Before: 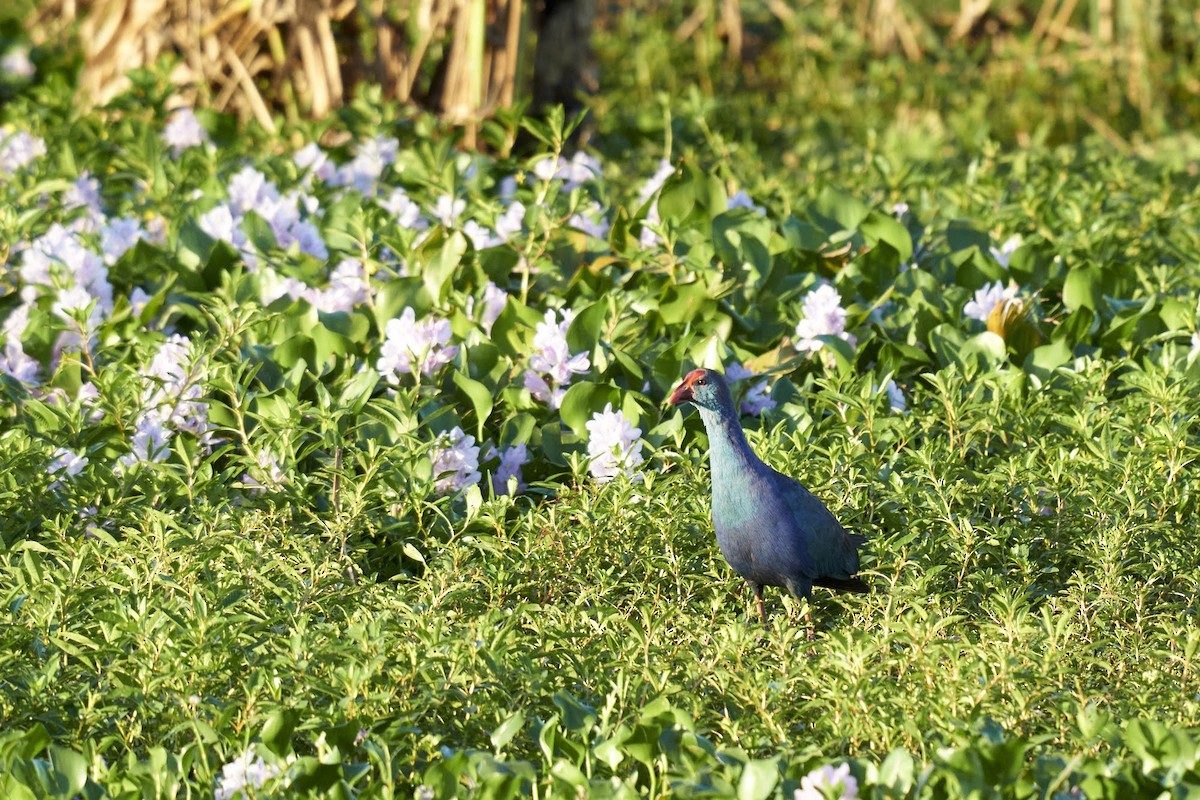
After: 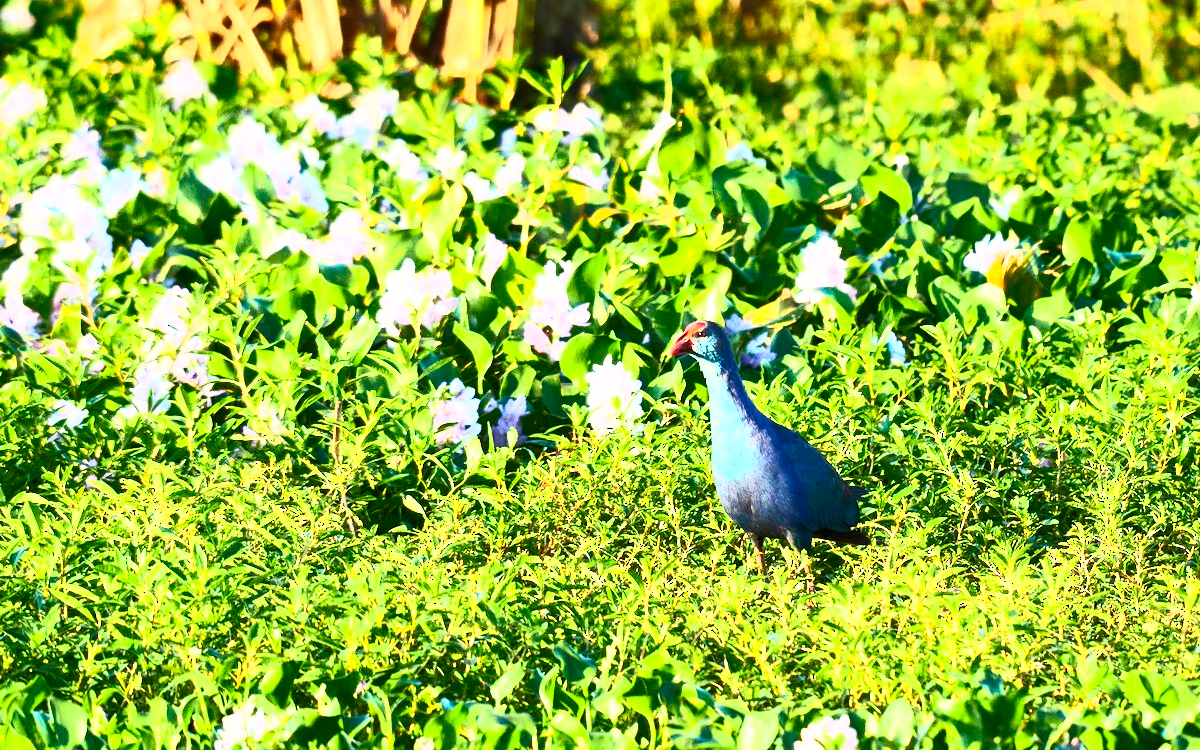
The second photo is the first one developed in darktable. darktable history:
contrast brightness saturation: contrast 0.841, brightness 0.608, saturation 0.578
crop and rotate: top 6.136%
